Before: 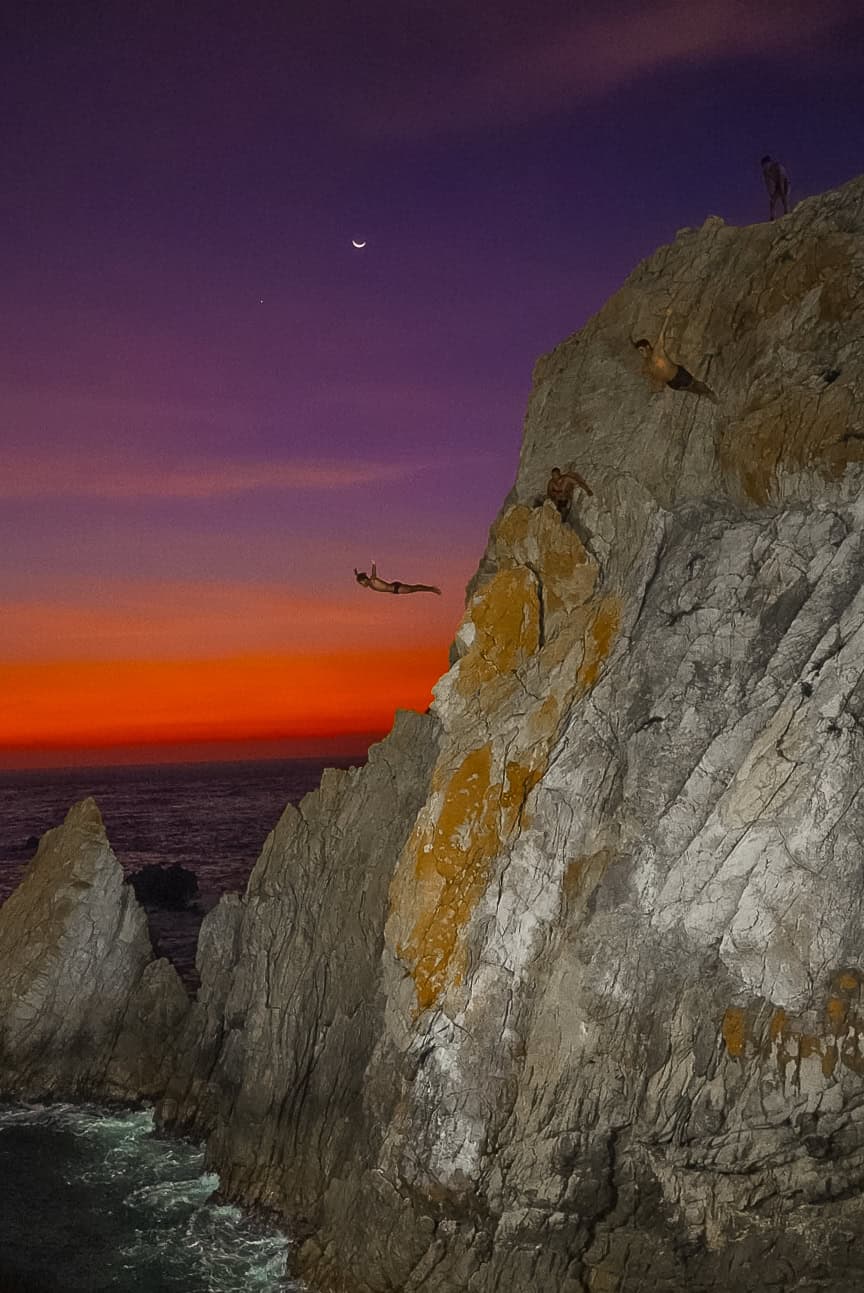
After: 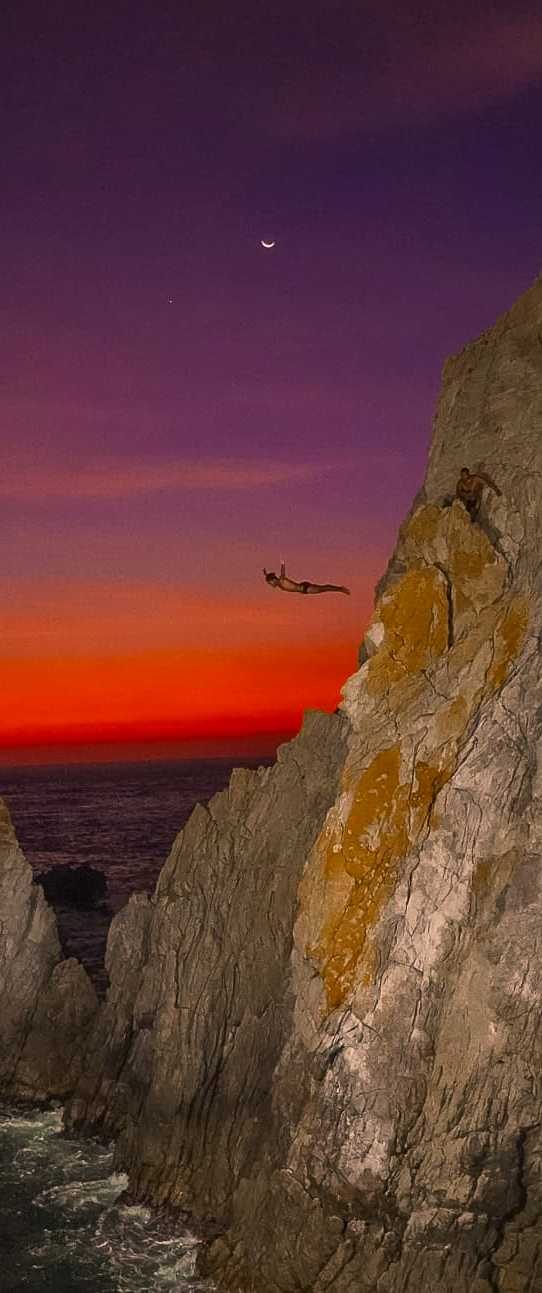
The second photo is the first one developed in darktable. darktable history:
color correction: highlights a* 17.88, highlights b* 18.79
crop: left 10.644%, right 26.528%
